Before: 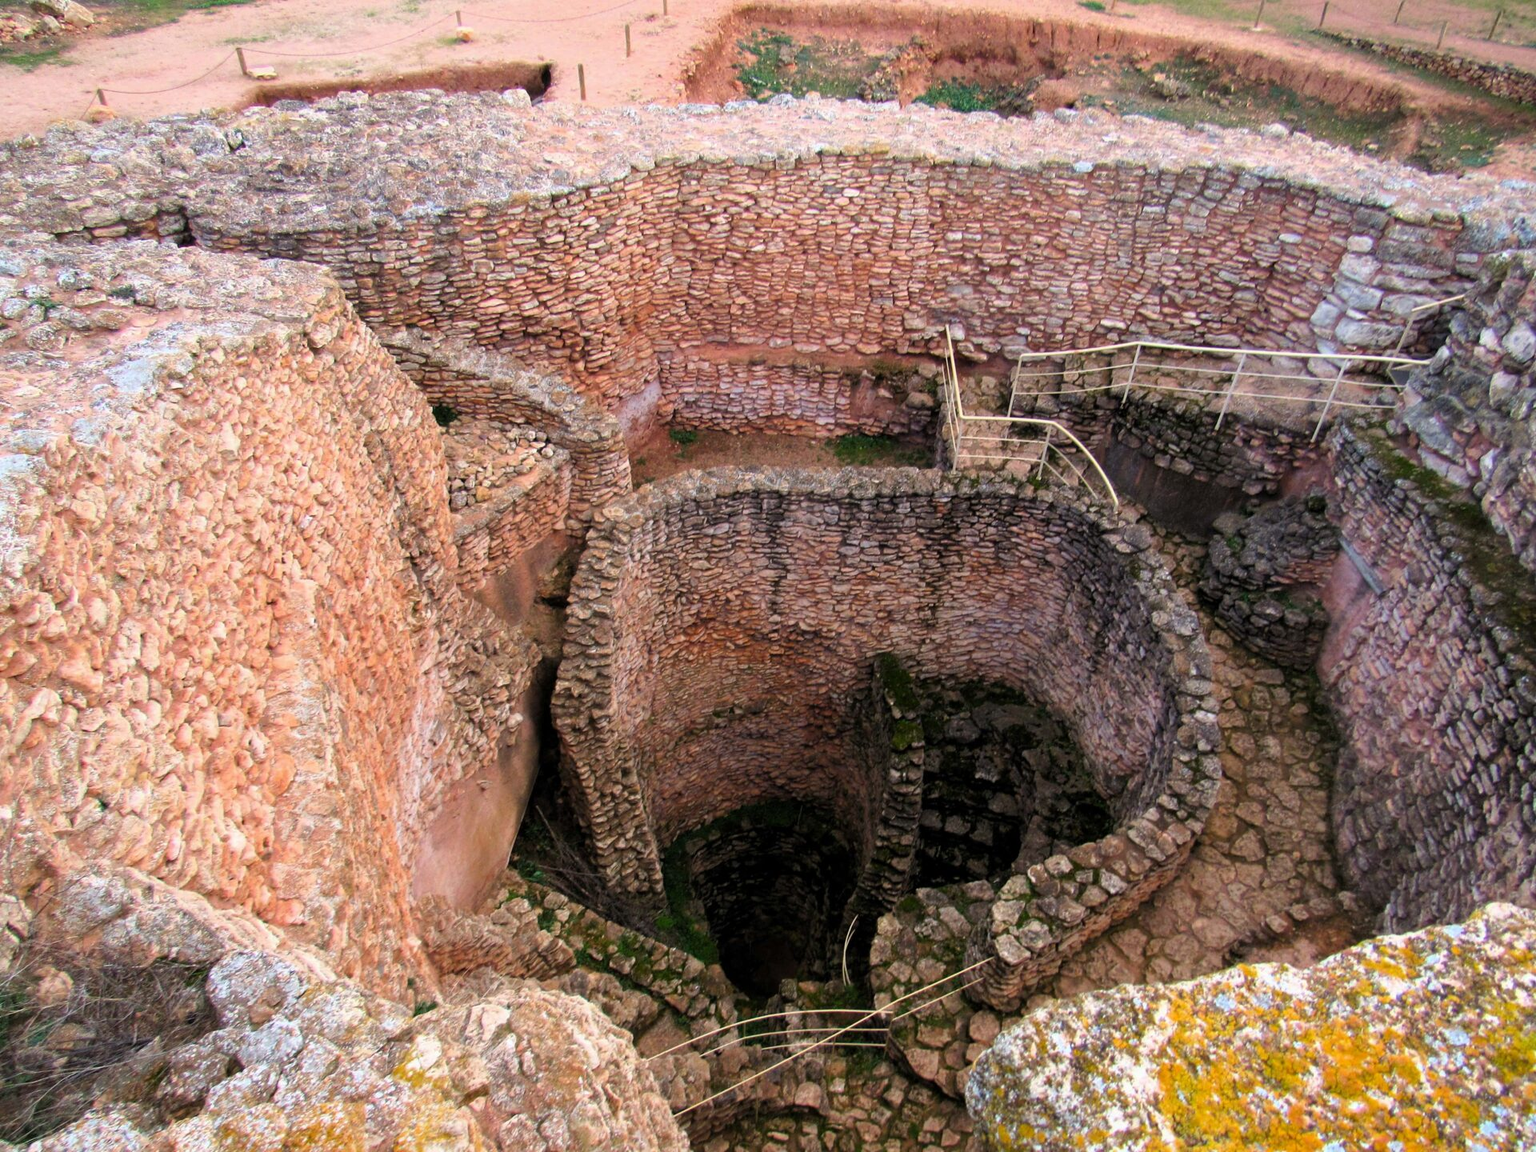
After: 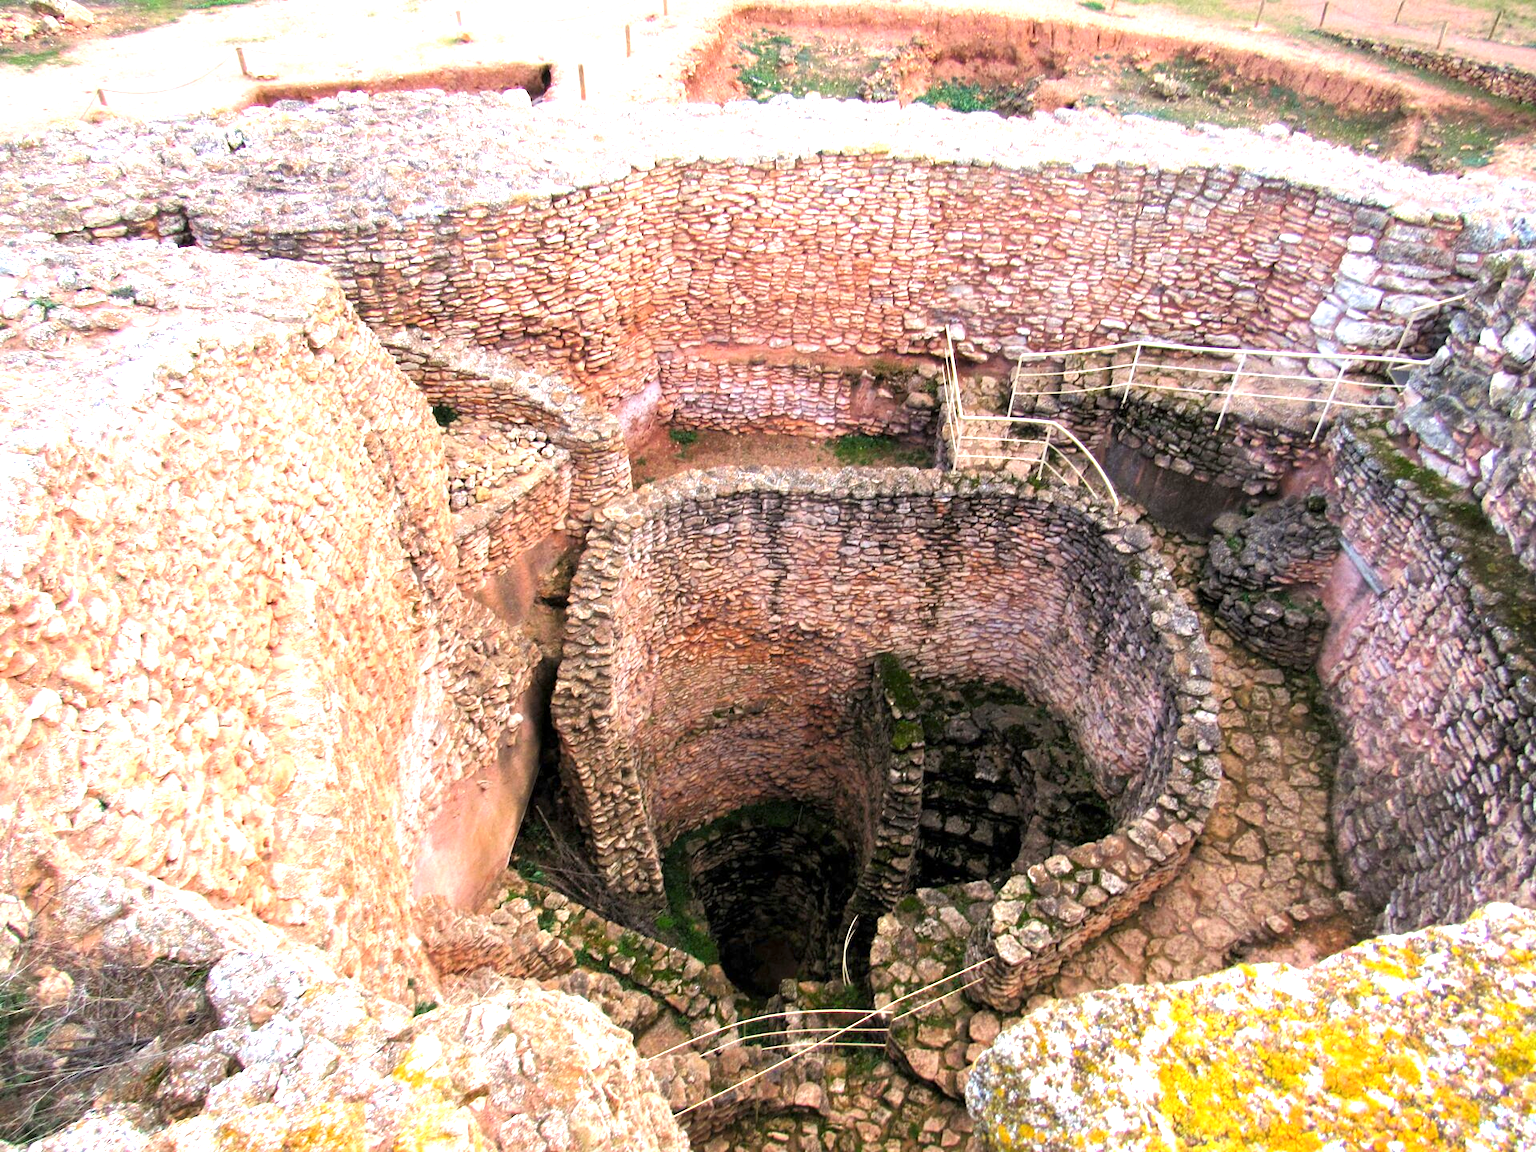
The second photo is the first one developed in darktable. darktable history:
exposure: exposure 1.147 EV, compensate highlight preservation false
